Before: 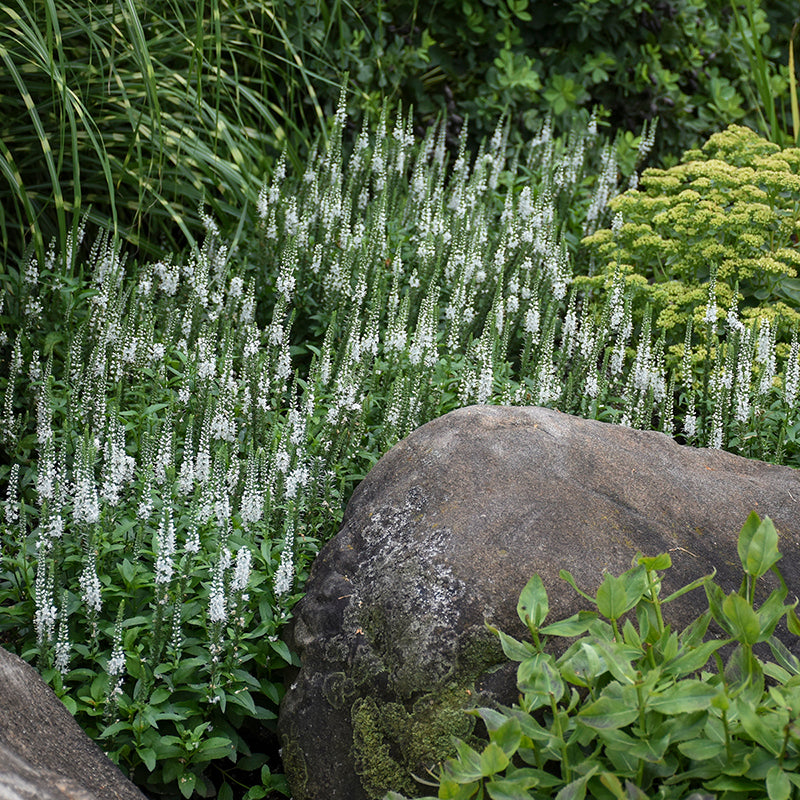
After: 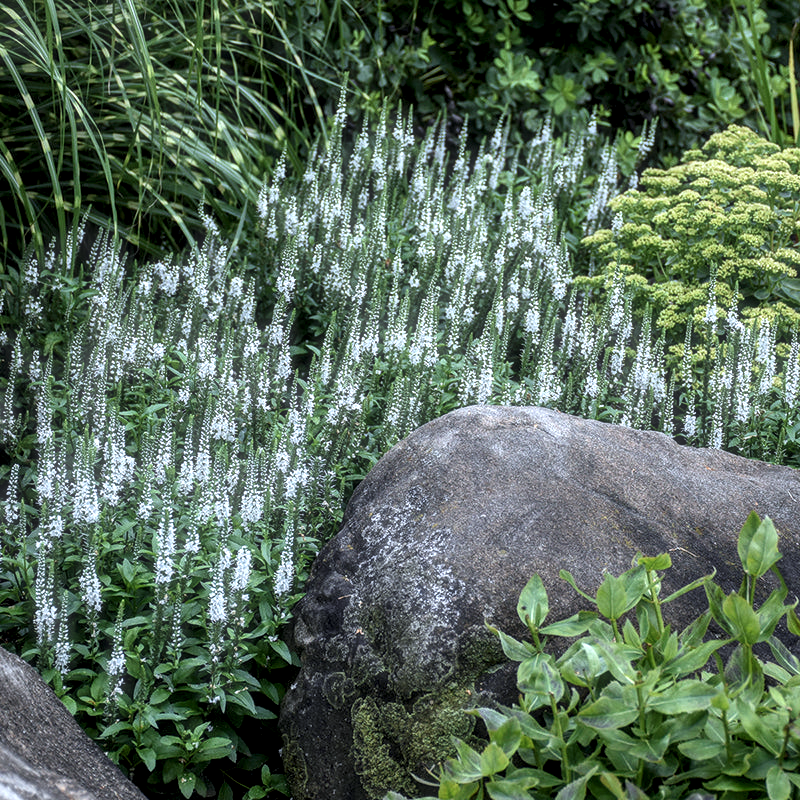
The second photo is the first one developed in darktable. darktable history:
local contrast: highlights 60%, shadows 60%, detail 160%
white balance: red 0.931, blue 1.11
haze removal: strength -0.09, adaptive false
